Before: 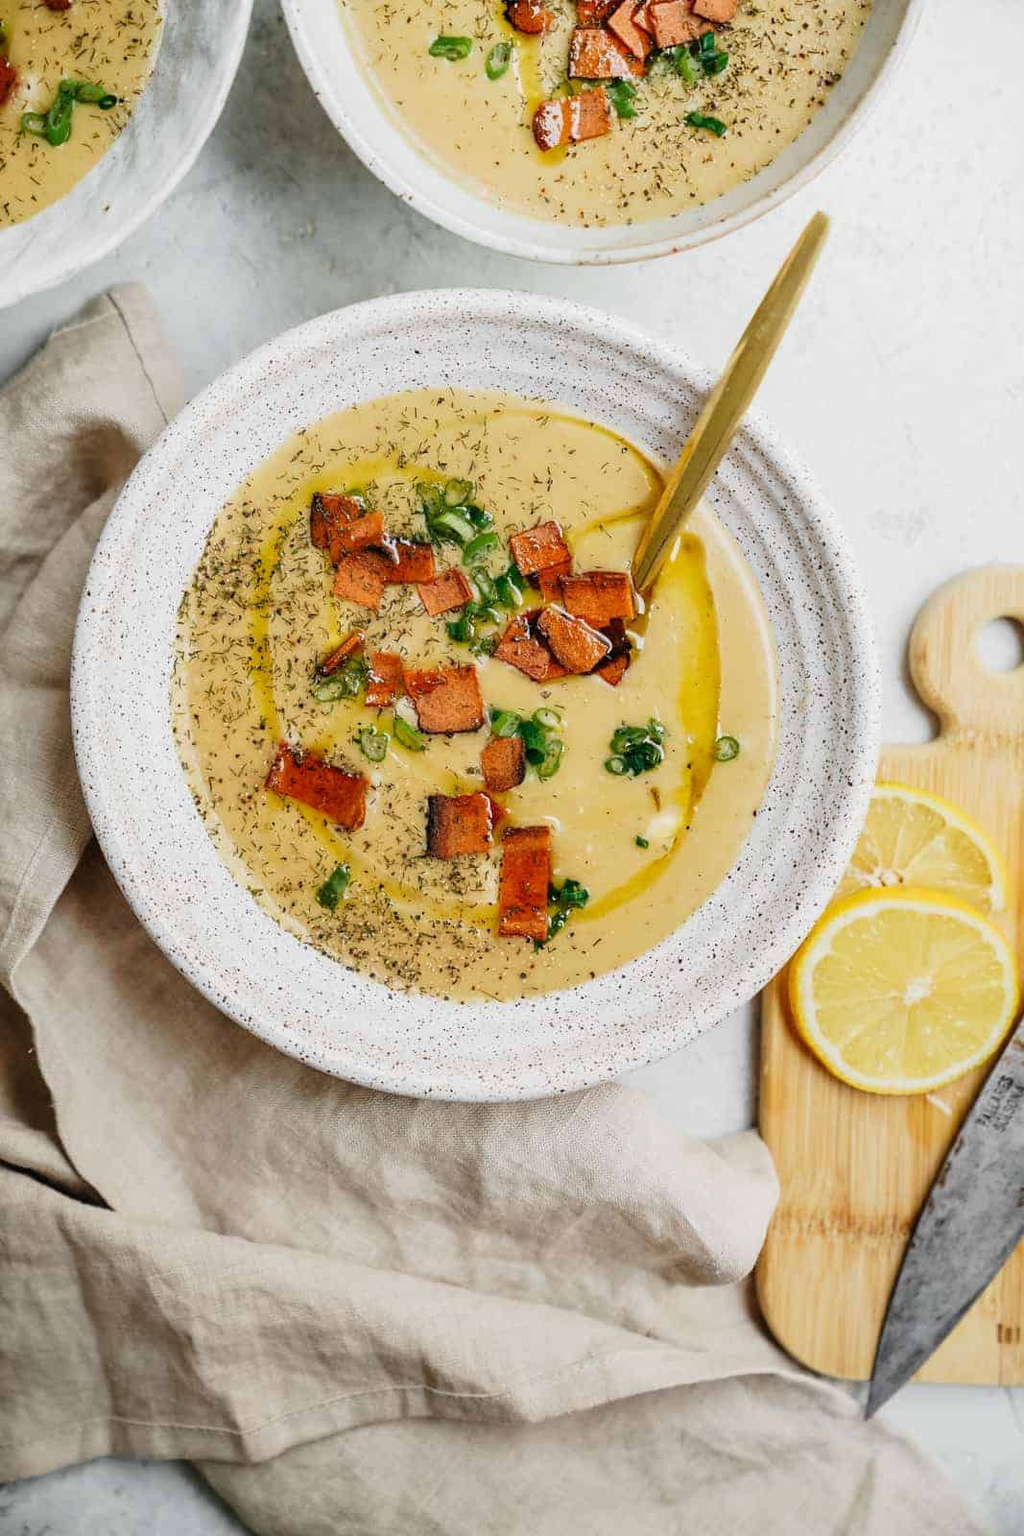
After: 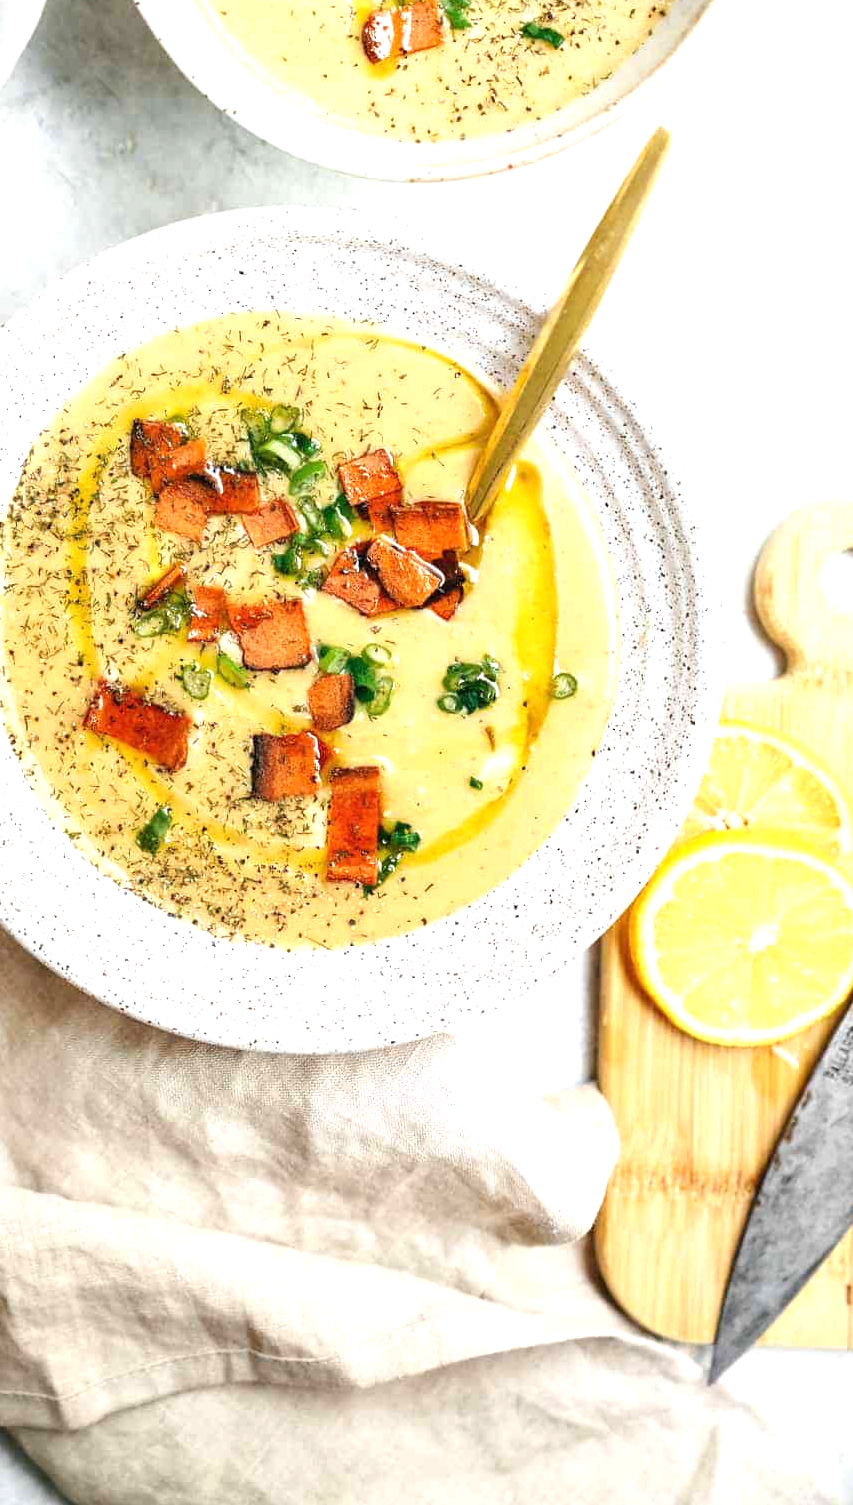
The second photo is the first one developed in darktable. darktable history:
exposure: black level correction 0, exposure 0.896 EV, compensate highlight preservation false
crop and rotate: left 18.179%, top 5.882%, right 1.855%
